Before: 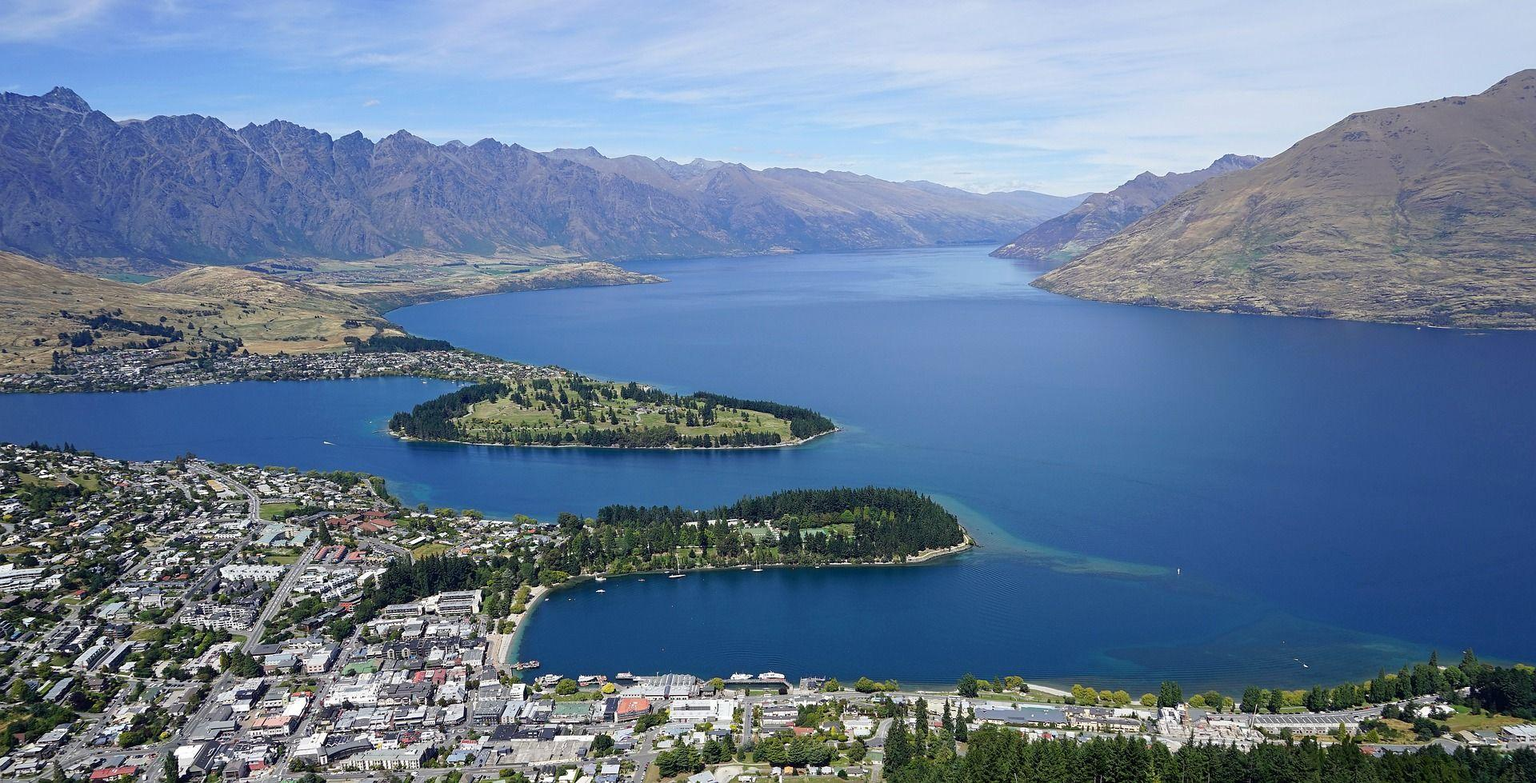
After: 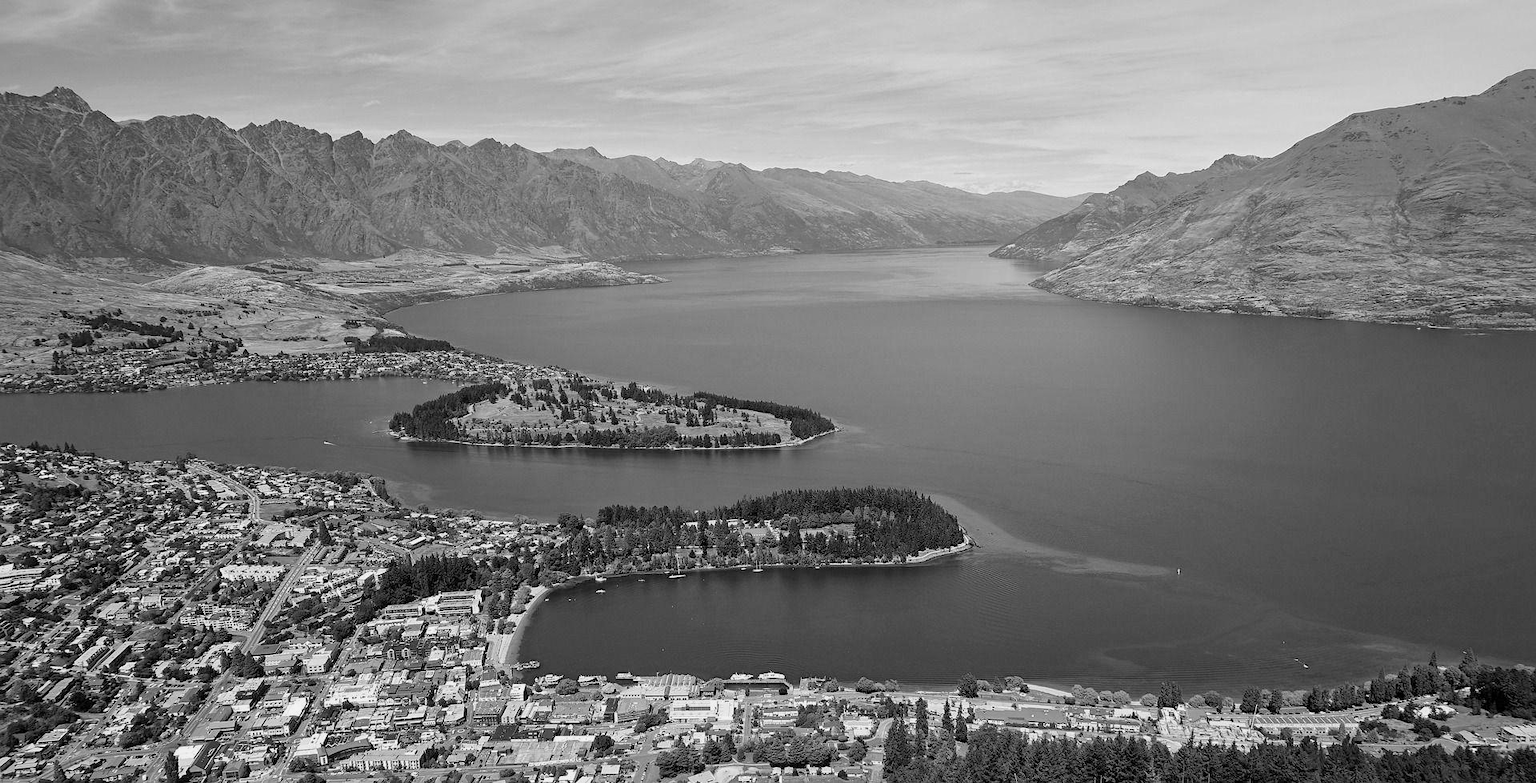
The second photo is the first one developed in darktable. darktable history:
local contrast: mode bilateral grid, contrast 20, coarseness 50, detail 141%, midtone range 0.2
monochrome: on, module defaults
color balance rgb: contrast -10%
